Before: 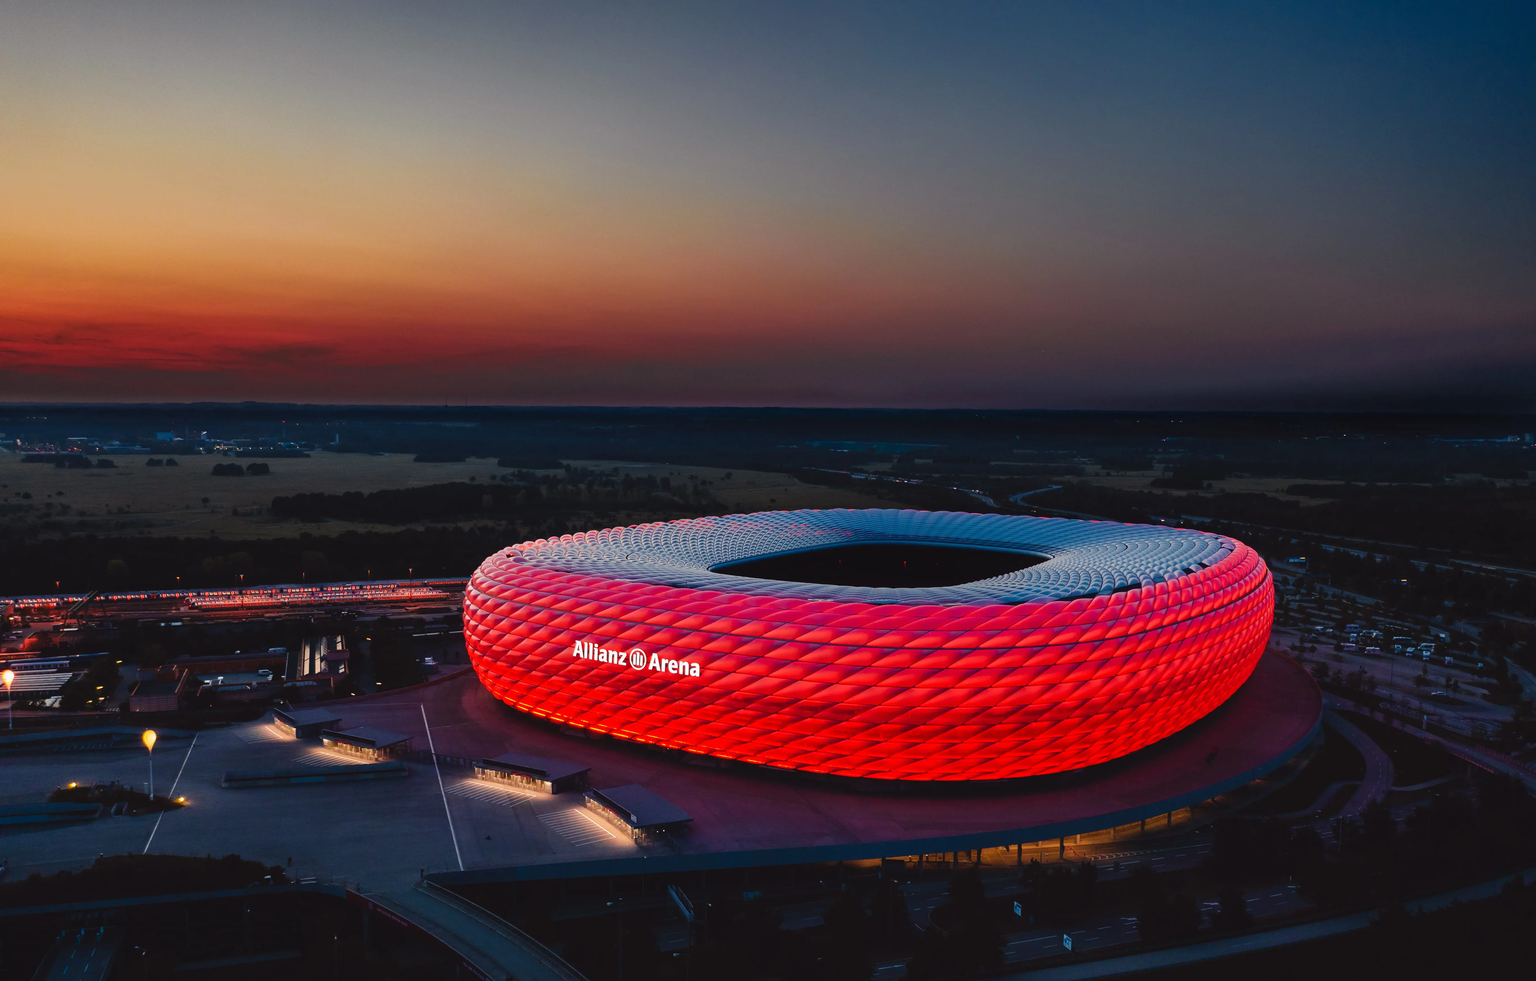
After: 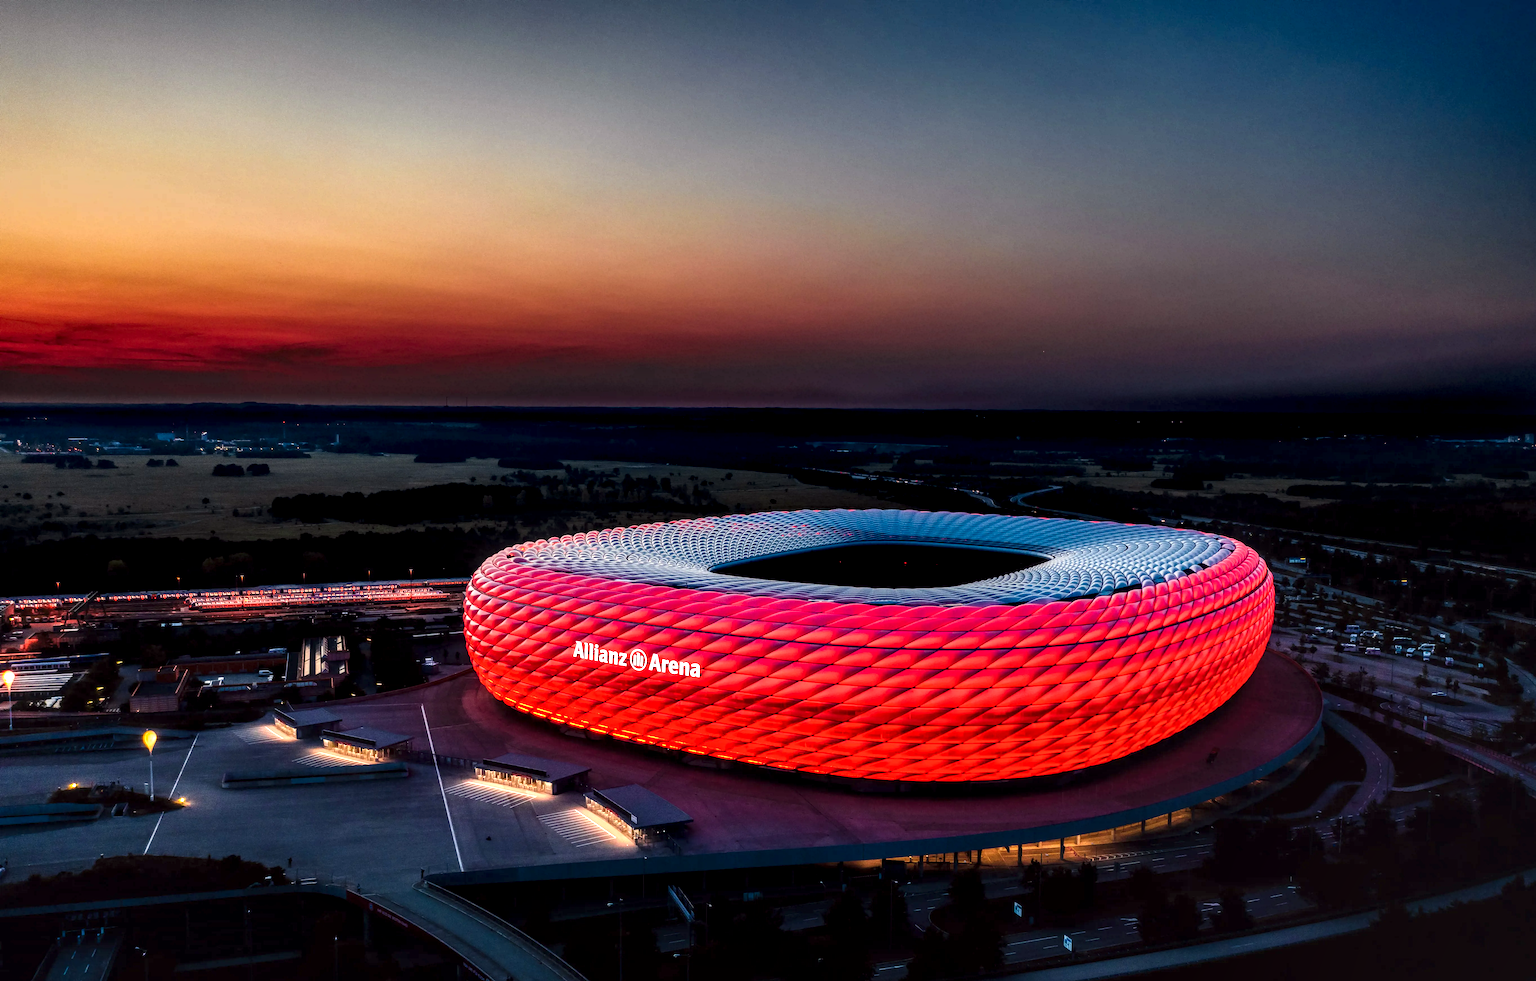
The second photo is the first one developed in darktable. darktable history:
contrast brightness saturation: contrast 0.085, saturation 0.195
local contrast: highlights 22%, detail 197%
